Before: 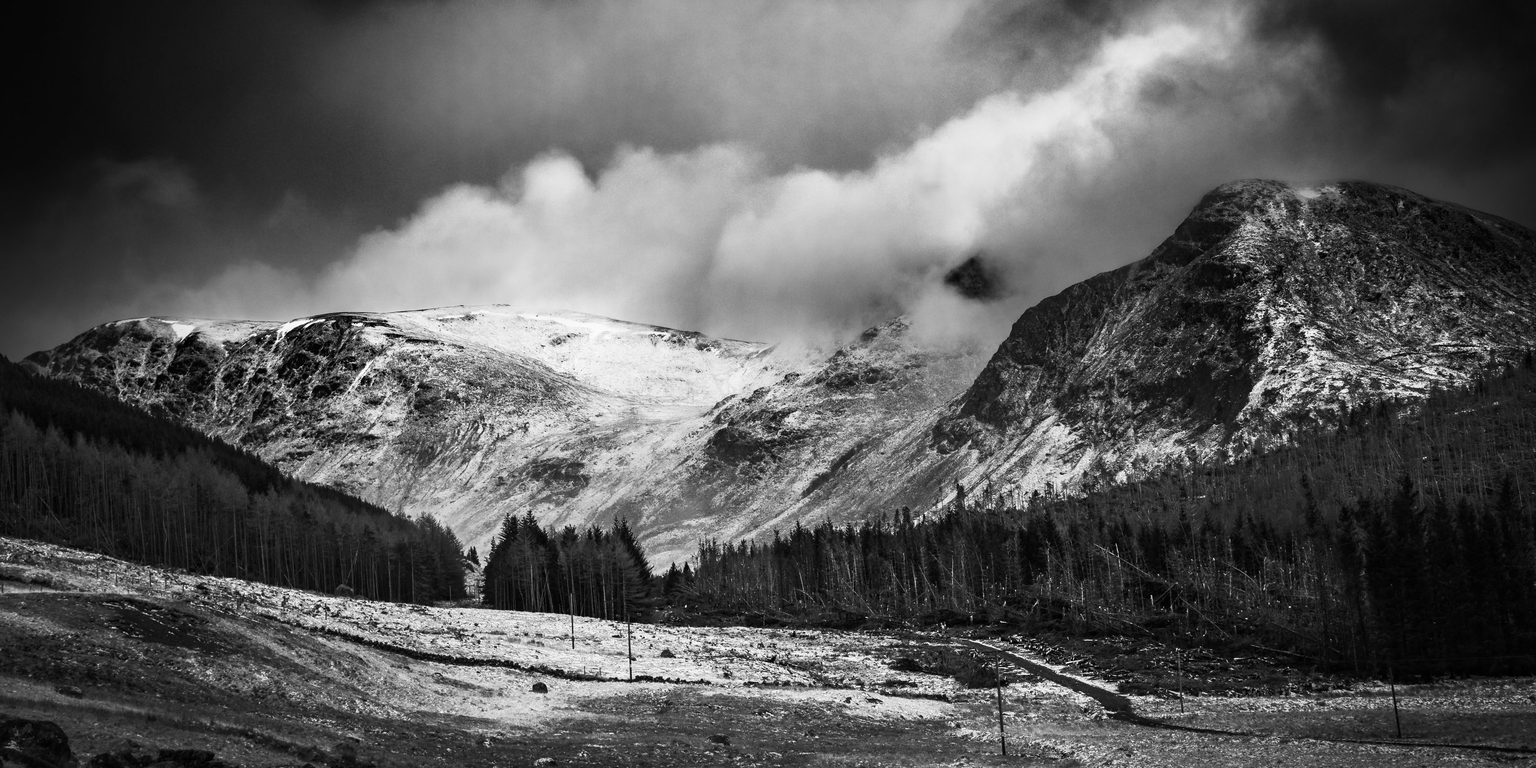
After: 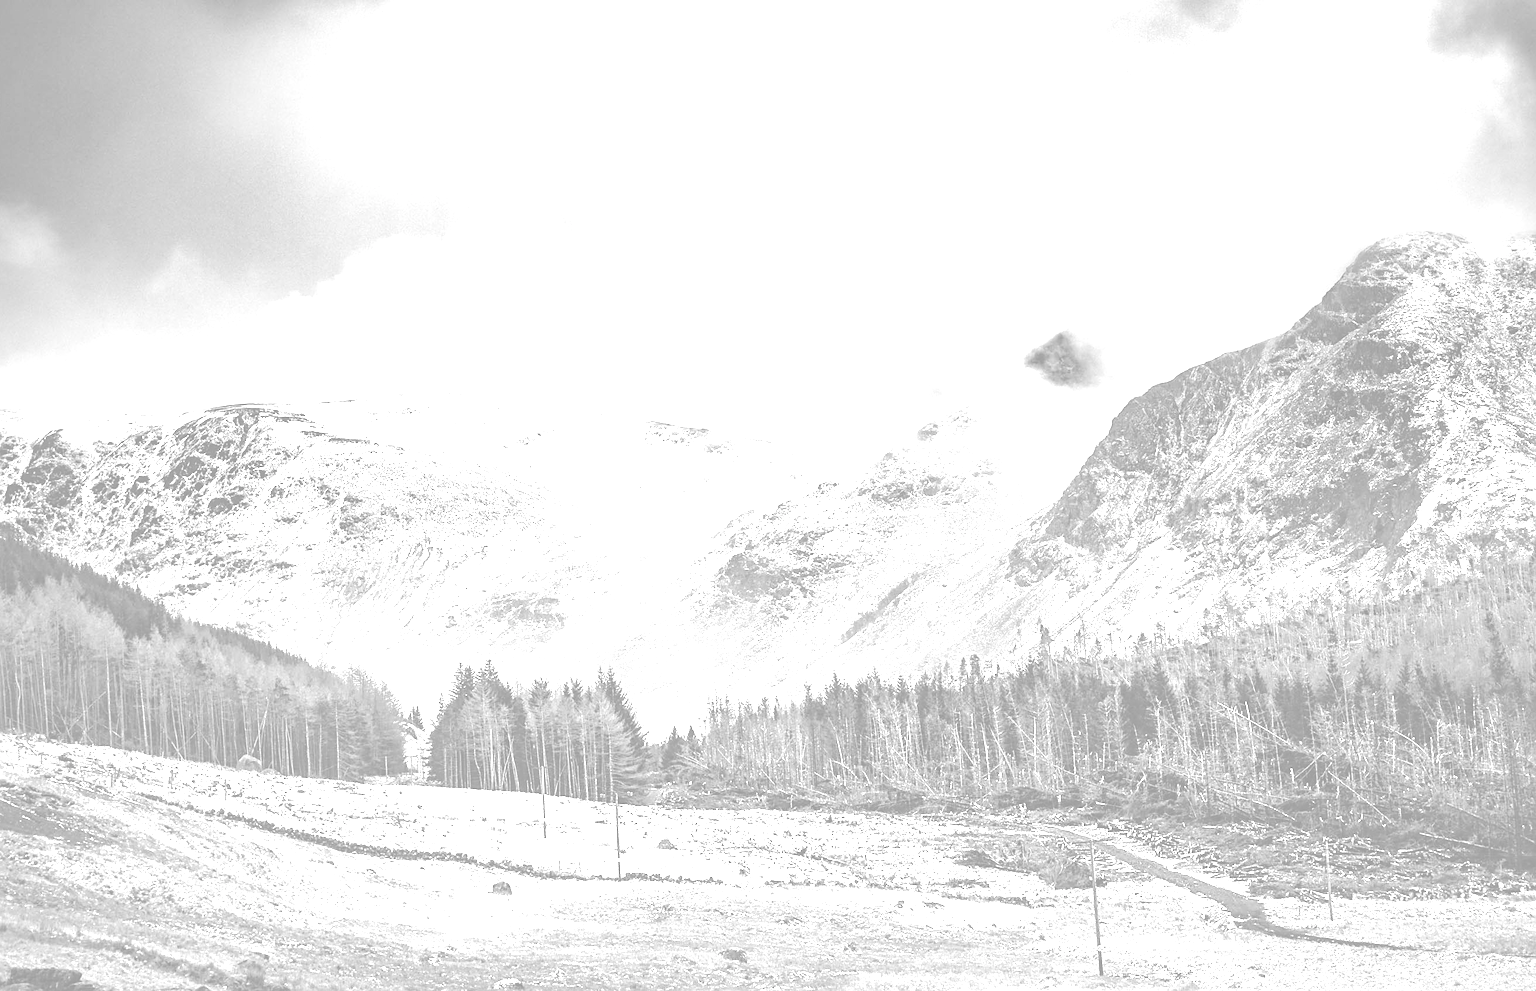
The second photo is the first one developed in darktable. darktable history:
contrast brightness saturation: contrast -0.32, brightness 0.75, saturation -0.78
exposure: exposure -0.064 EV, compensate highlight preservation false
levels: levels [0, 0.352, 0.703]
sharpen: on, module defaults
crop: left 9.88%, right 12.664%
local contrast: on, module defaults
